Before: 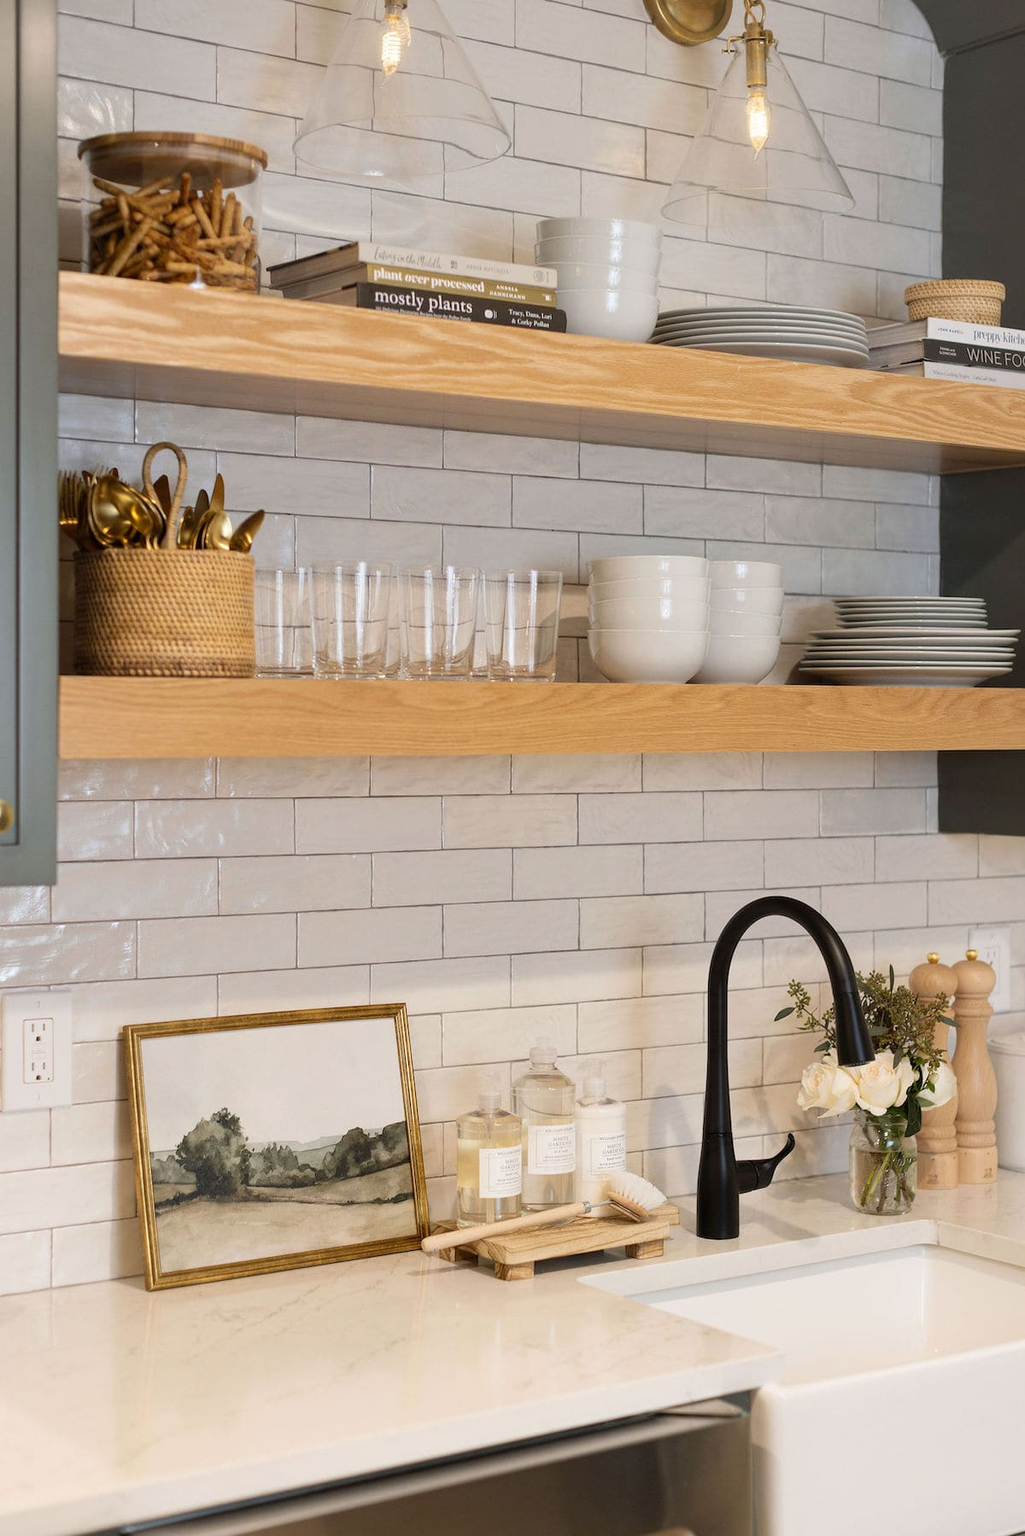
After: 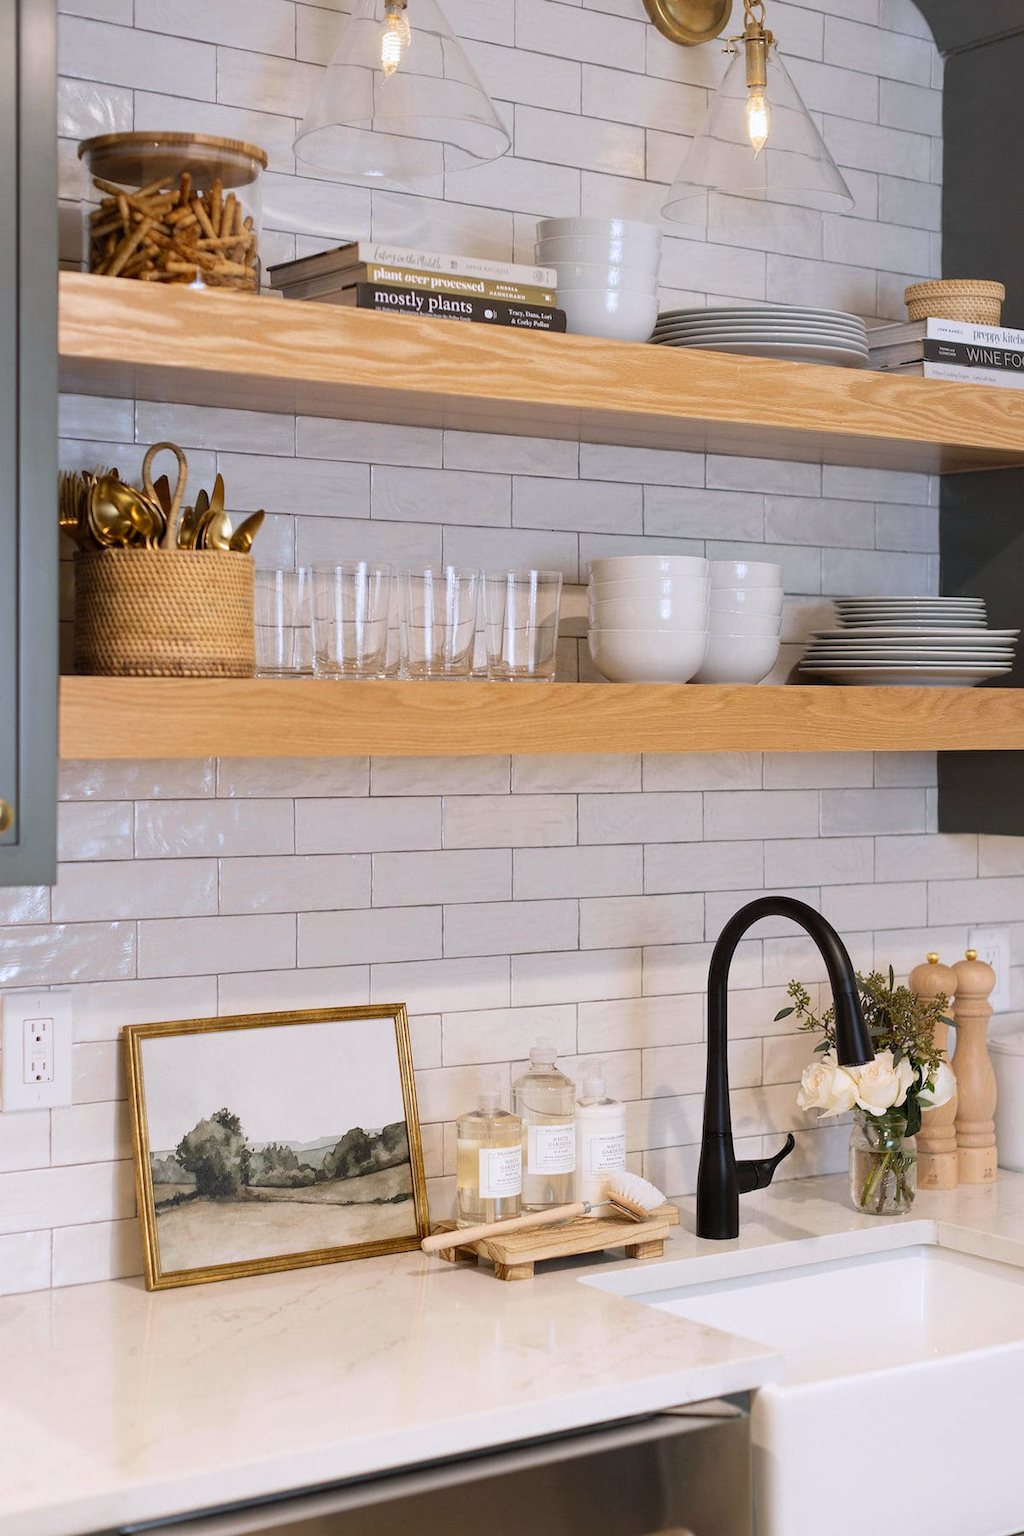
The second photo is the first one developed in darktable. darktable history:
color calibration: illuminant as shot in camera, x 0.358, y 0.373, temperature 4628.91 K
color zones: curves: ch1 [(0, 0.525) (0.143, 0.556) (0.286, 0.52) (0.429, 0.5) (0.571, 0.5) (0.714, 0.5) (0.857, 0.503) (1, 0.525)]
